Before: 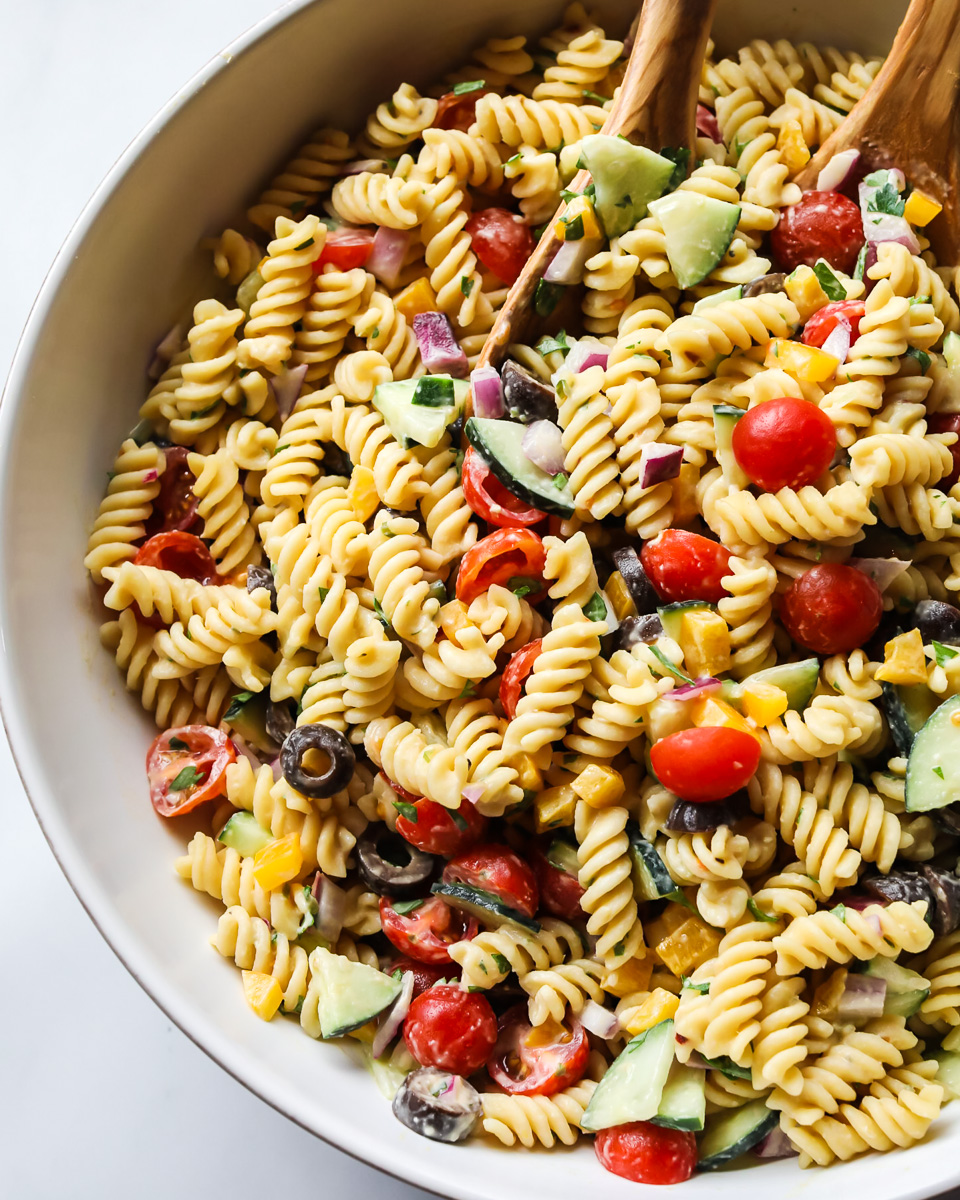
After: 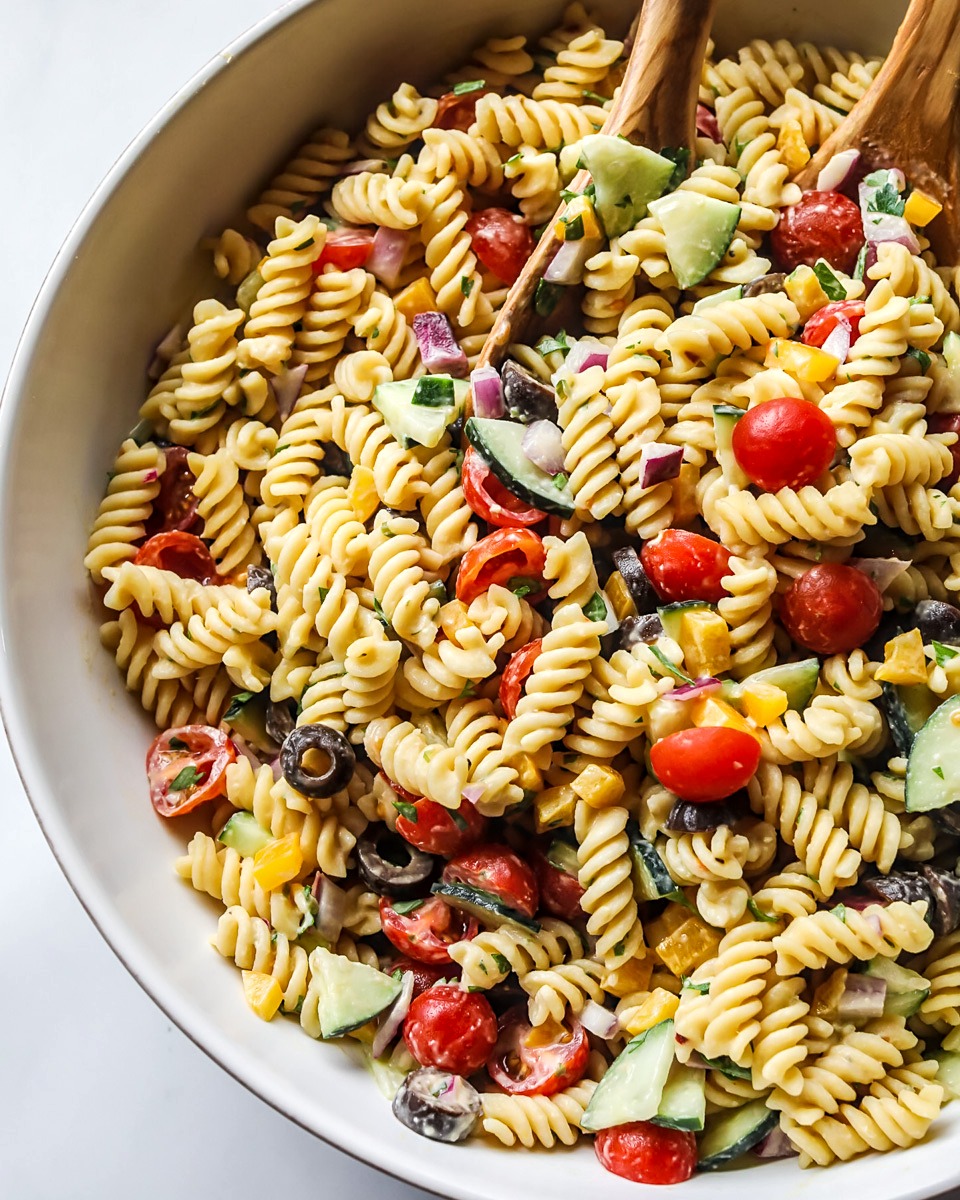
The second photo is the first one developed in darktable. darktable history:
white balance: emerald 1
local contrast: on, module defaults
sharpen: amount 0.2
